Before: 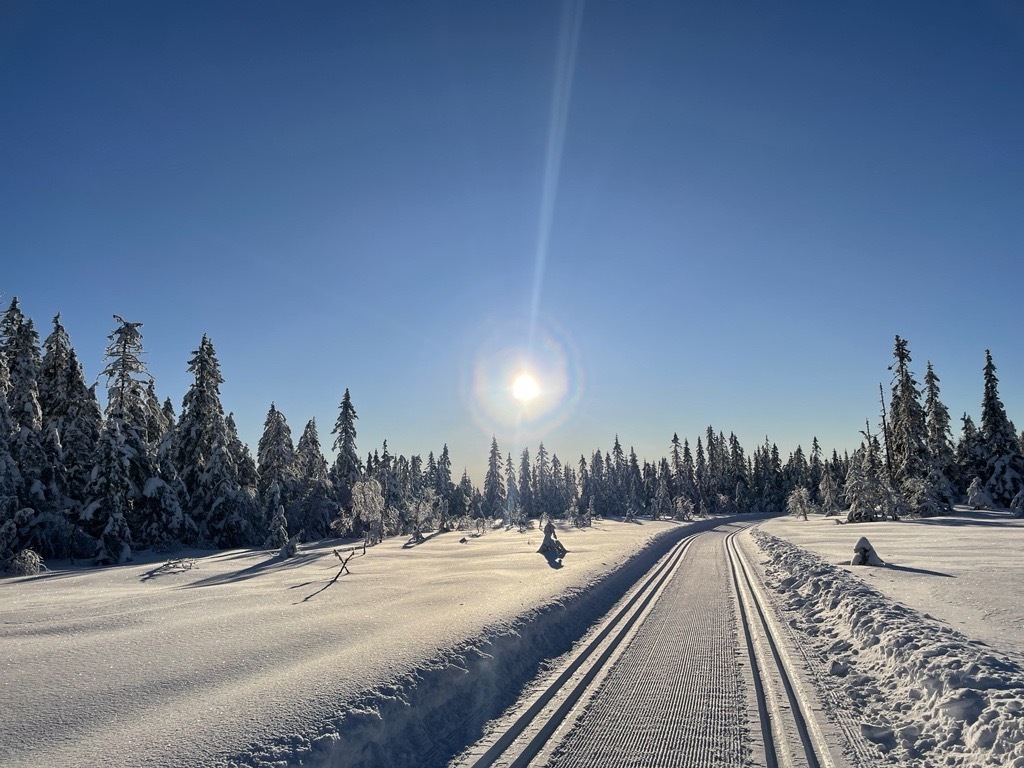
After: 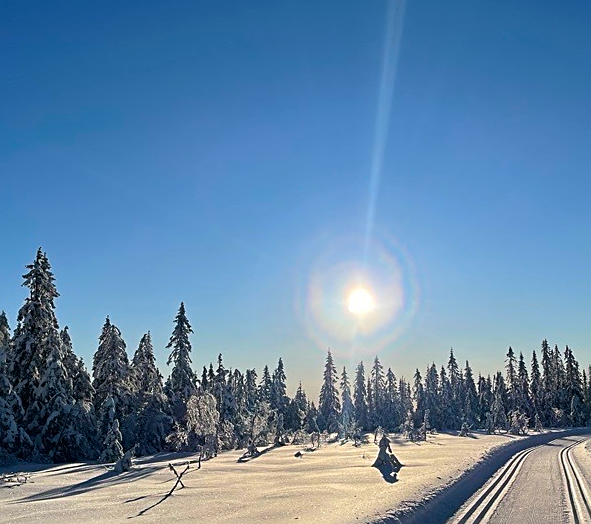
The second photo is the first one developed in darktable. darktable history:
sharpen: on, module defaults
color balance rgb: linear chroma grading › global chroma 6.48%, perceptual saturation grading › global saturation 12.96%, global vibrance 6.02%
crop: left 16.202%, top 11.208%, right 26.045%, bottom 20.557%
